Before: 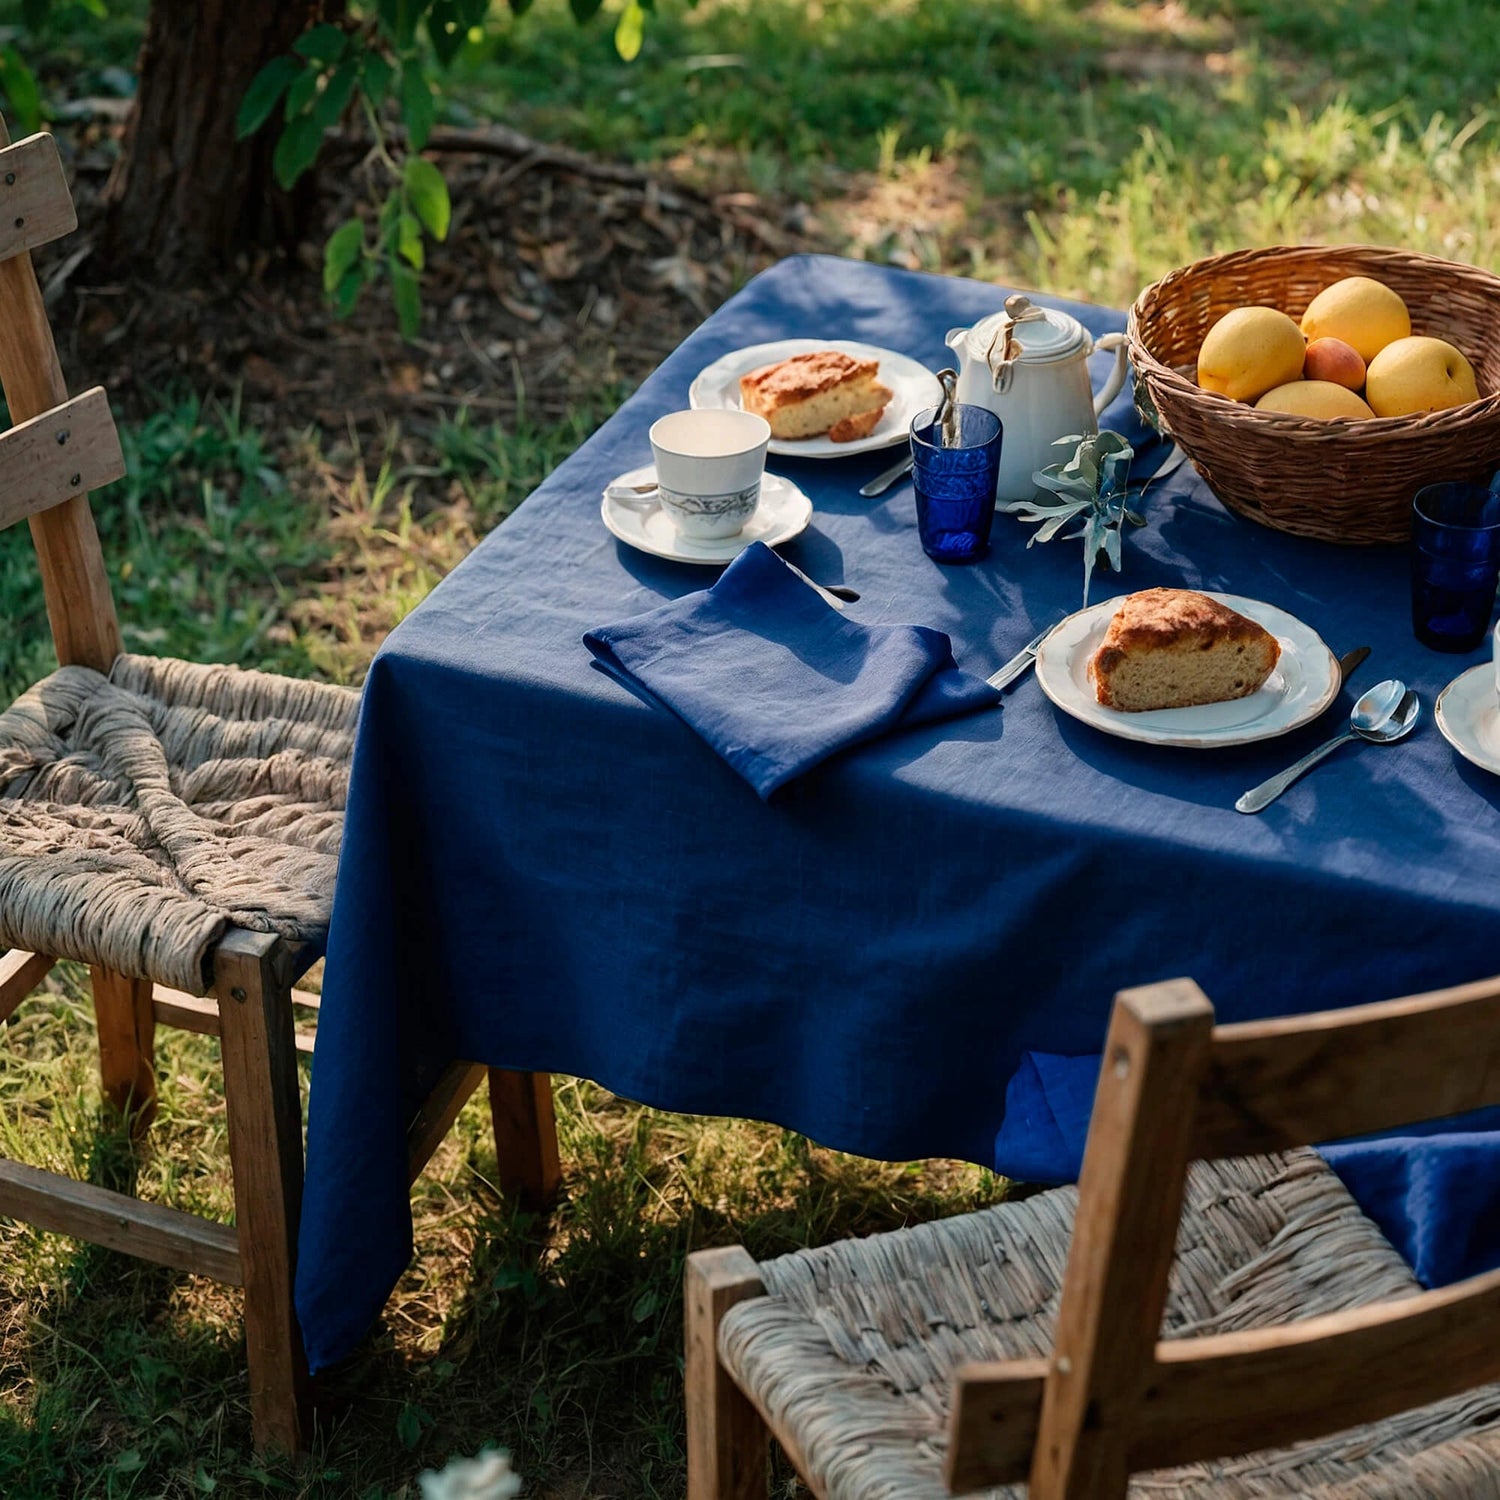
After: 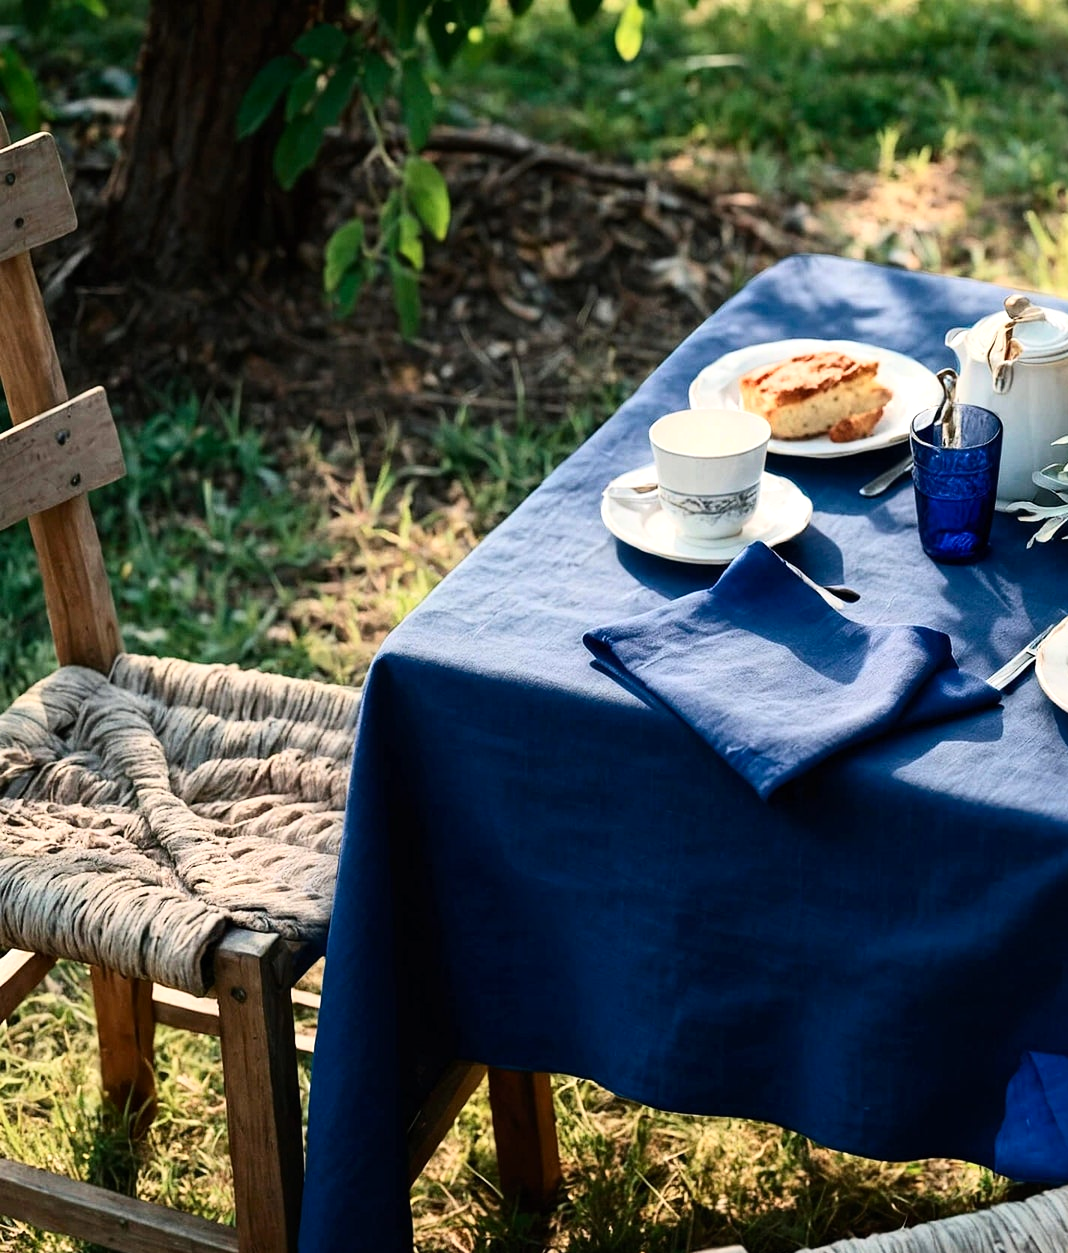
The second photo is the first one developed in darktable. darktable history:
crop: right 28.786%, bottom 16.447%
tone equalizer: -8 EV -0.45 EV, -7 EV -0.389 EV, -6 EV -0.365 EV, -5 EV -0.202 EV, -3 EV 0.25 EV, -2 EV 0.309 EV, -1 EV 0.376 EV, +0 EV 0.386 EV
contrast brightness saturation: contrast 0.239, brightness 0.093
